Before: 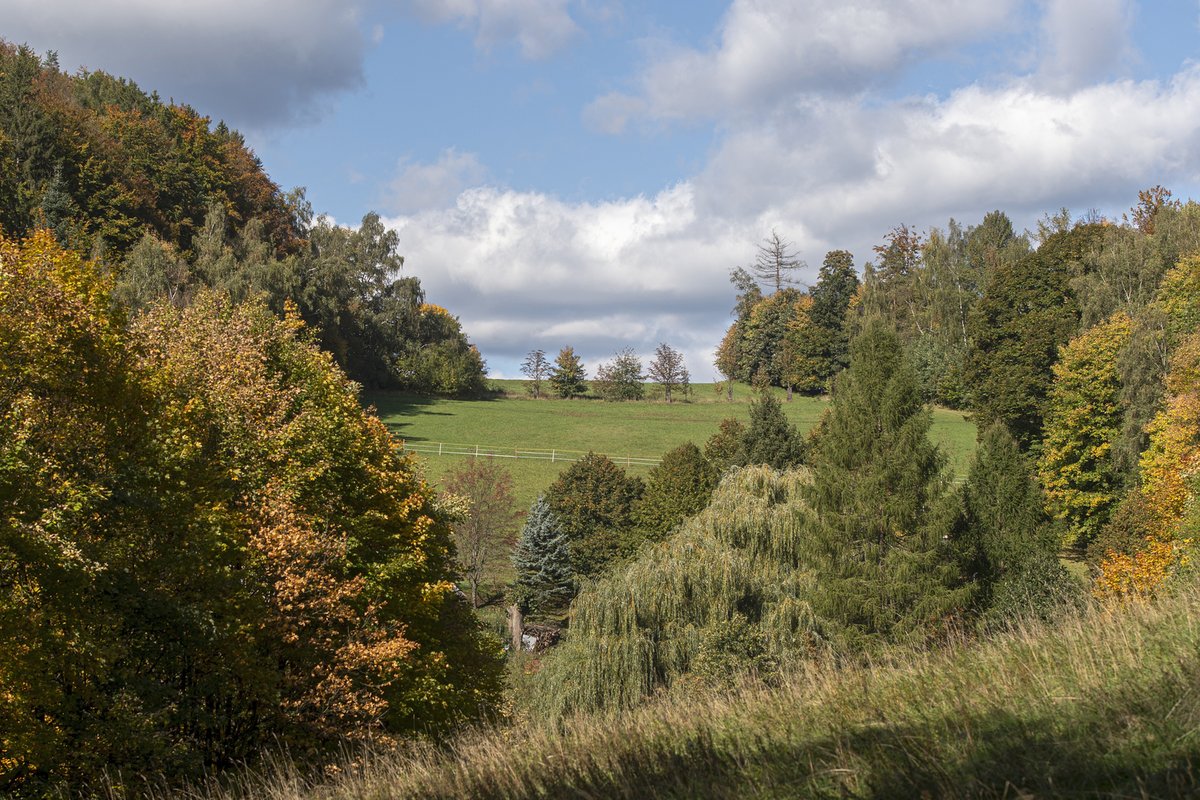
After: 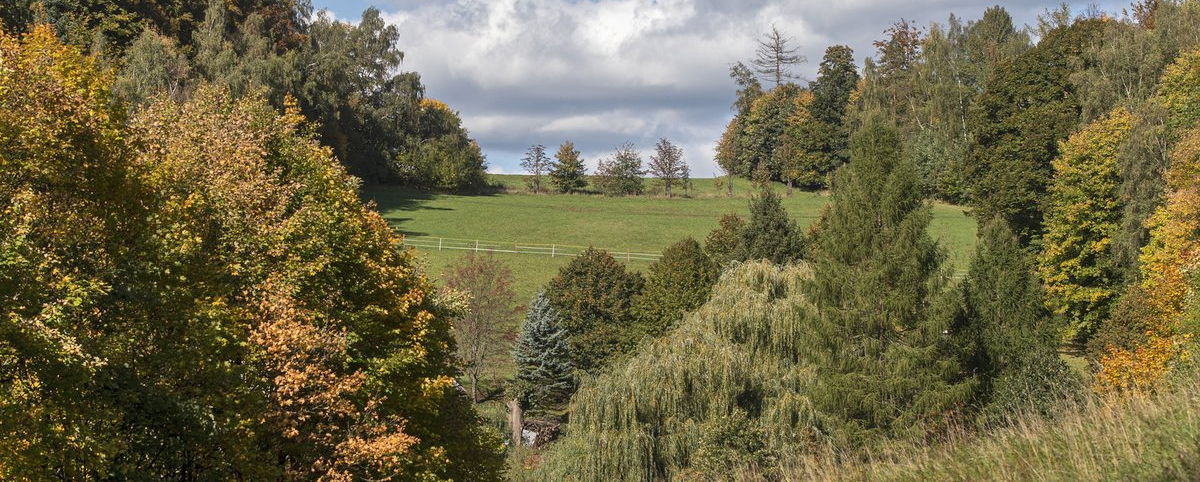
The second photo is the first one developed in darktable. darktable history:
shadows and highlights: soften with gaussian
crop and rotate: top 25.701%, bottom 13.938%
